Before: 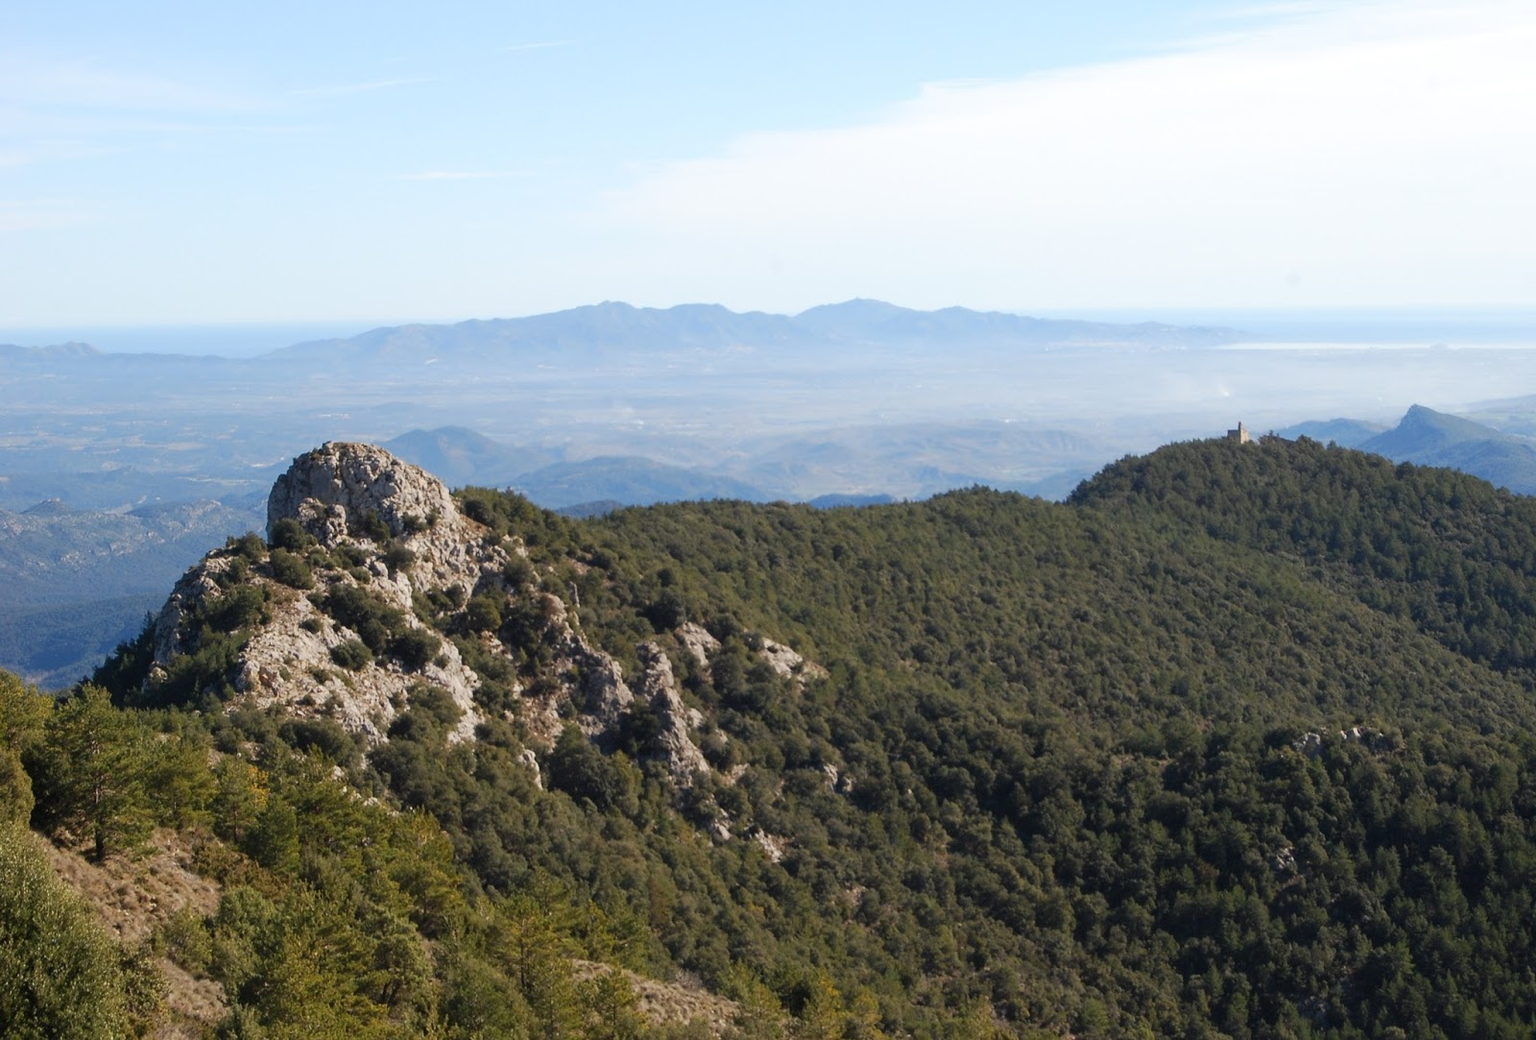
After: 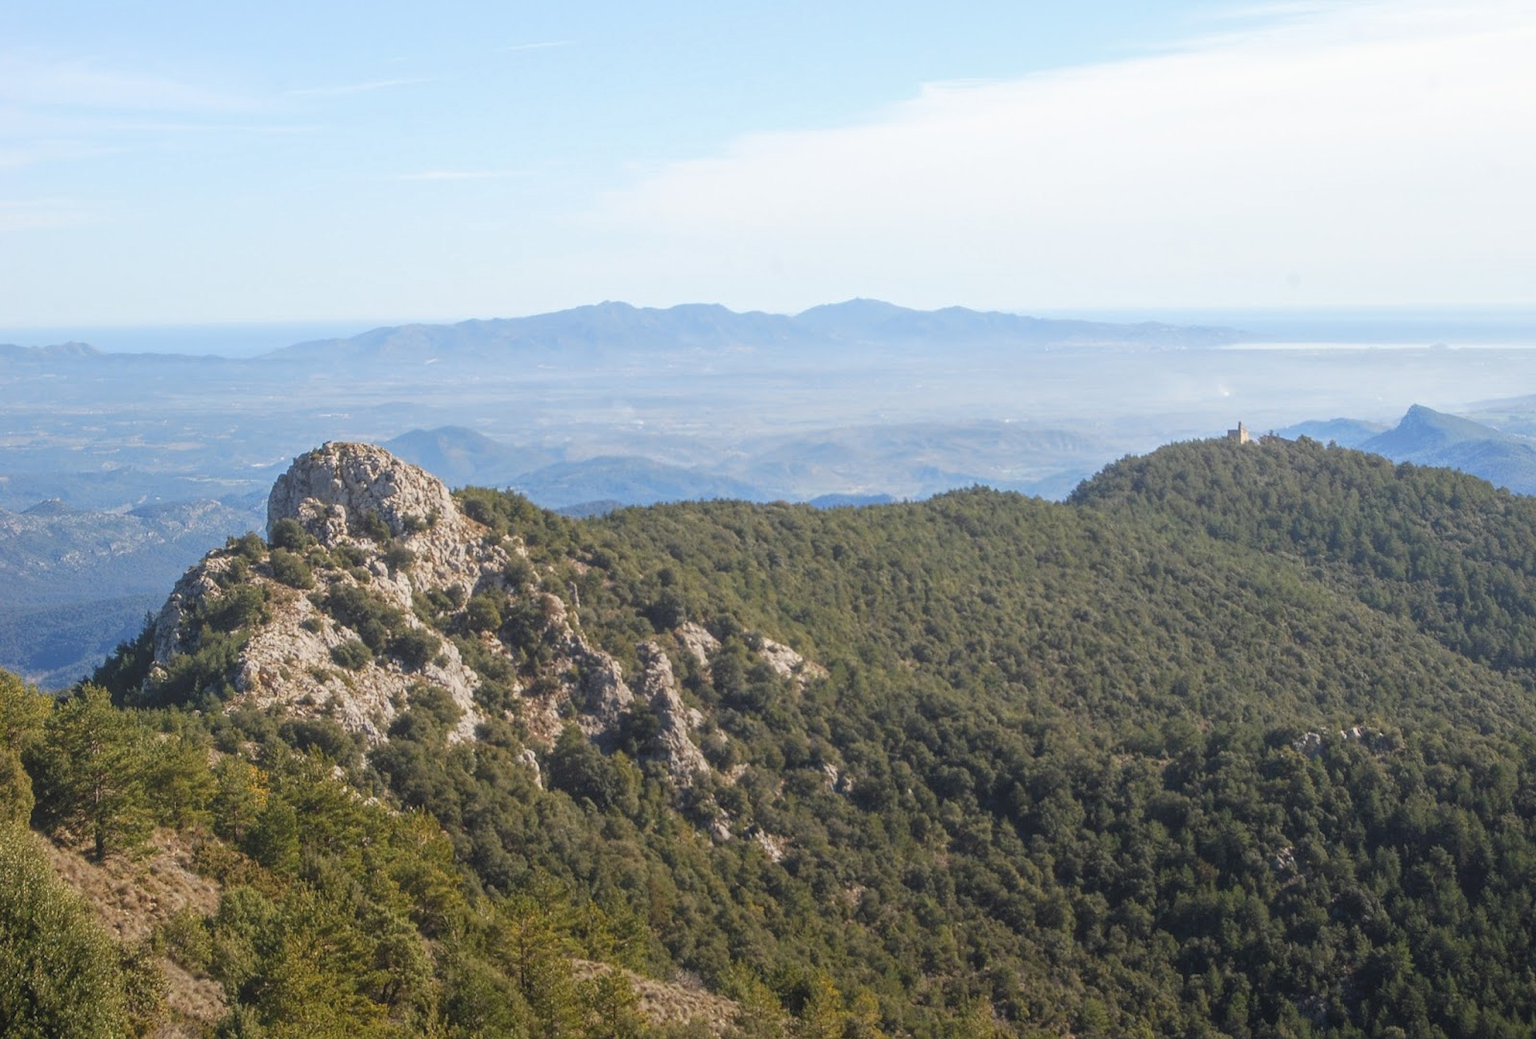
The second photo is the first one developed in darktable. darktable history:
local contrast: highlights 73%, shadows 13%, midtone range 0.196
